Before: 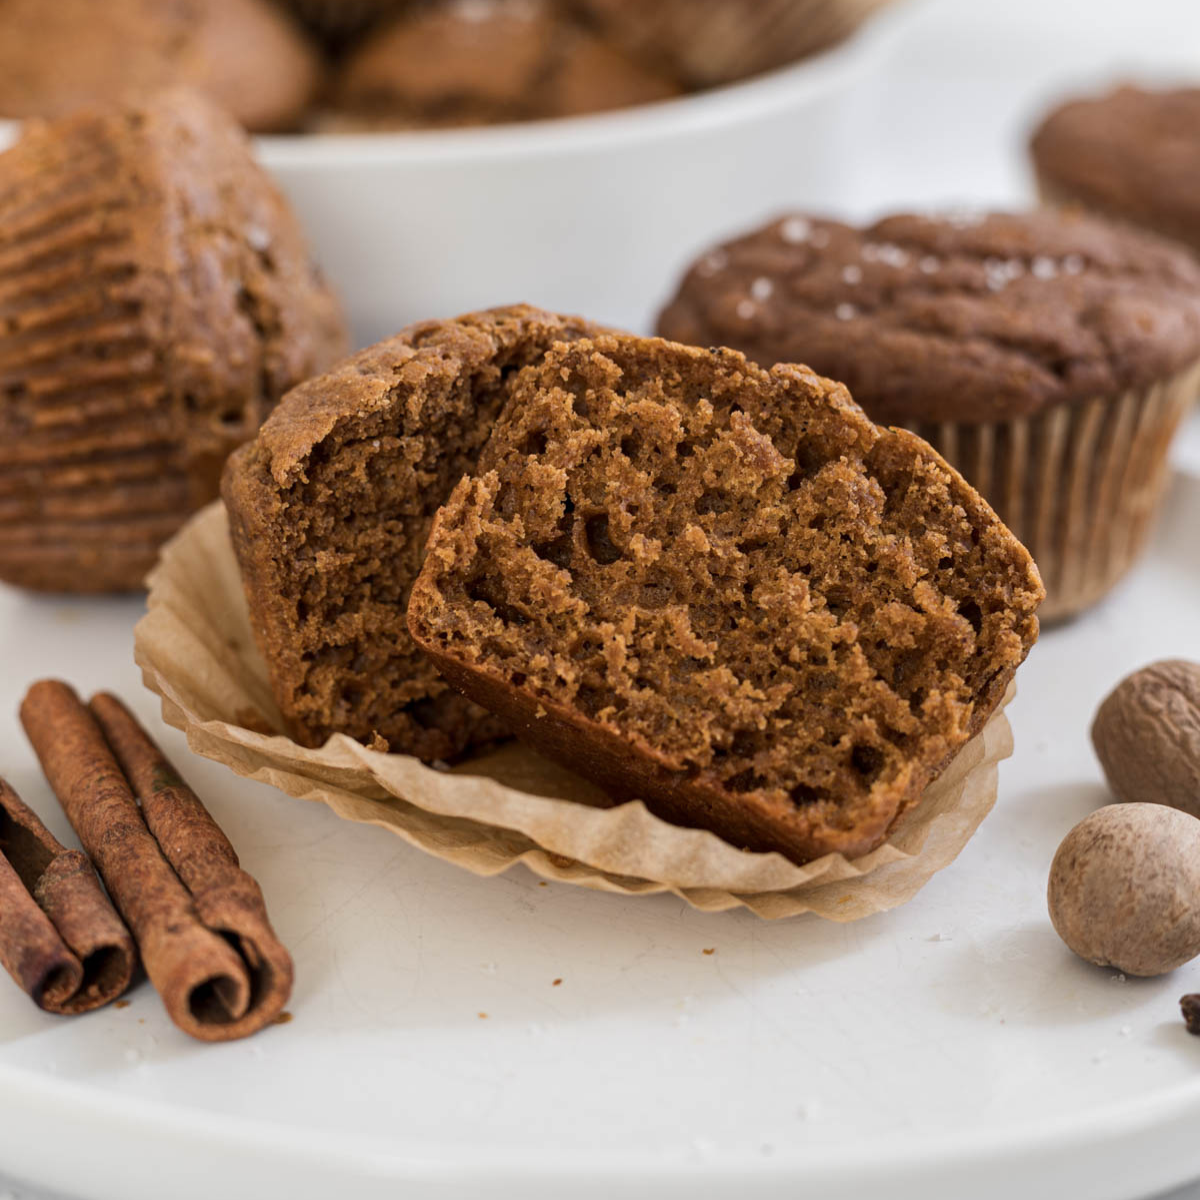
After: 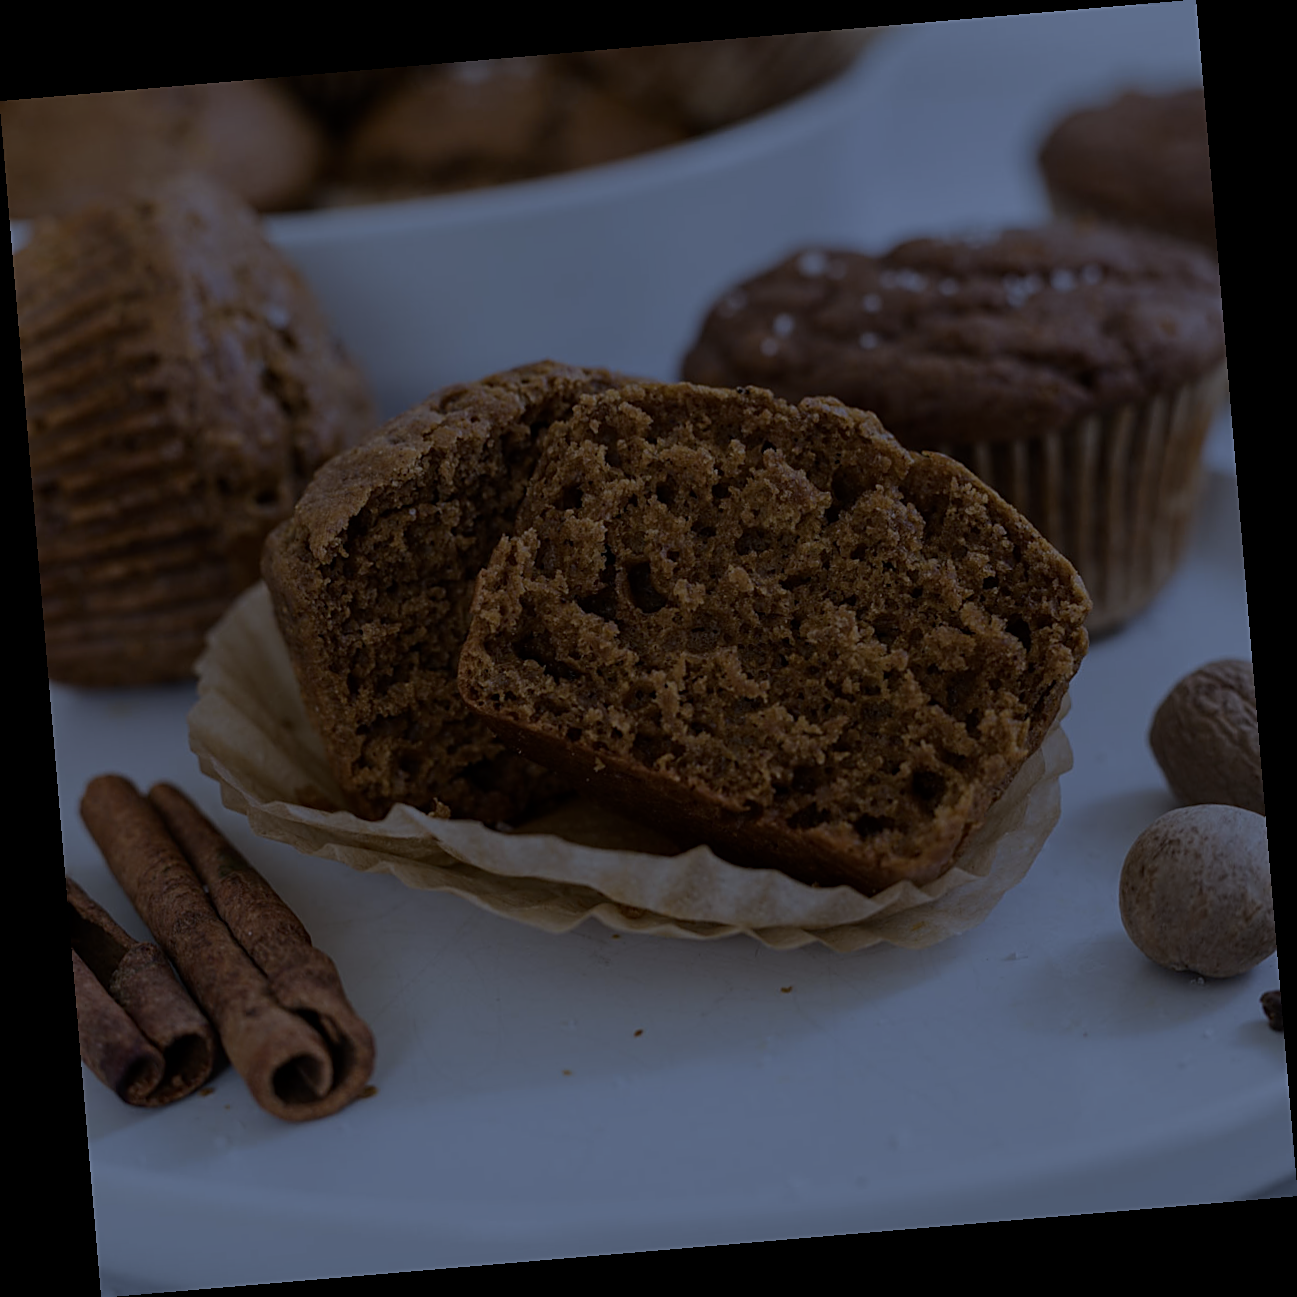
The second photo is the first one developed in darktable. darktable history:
white balance: red 0.871, blue 1.249
exposure: exposure -2.446 EV, compensate highlight preservation false
rotate and perspective: rotation -4.86°, automatic cropping off
sharpen: on, module defaults
